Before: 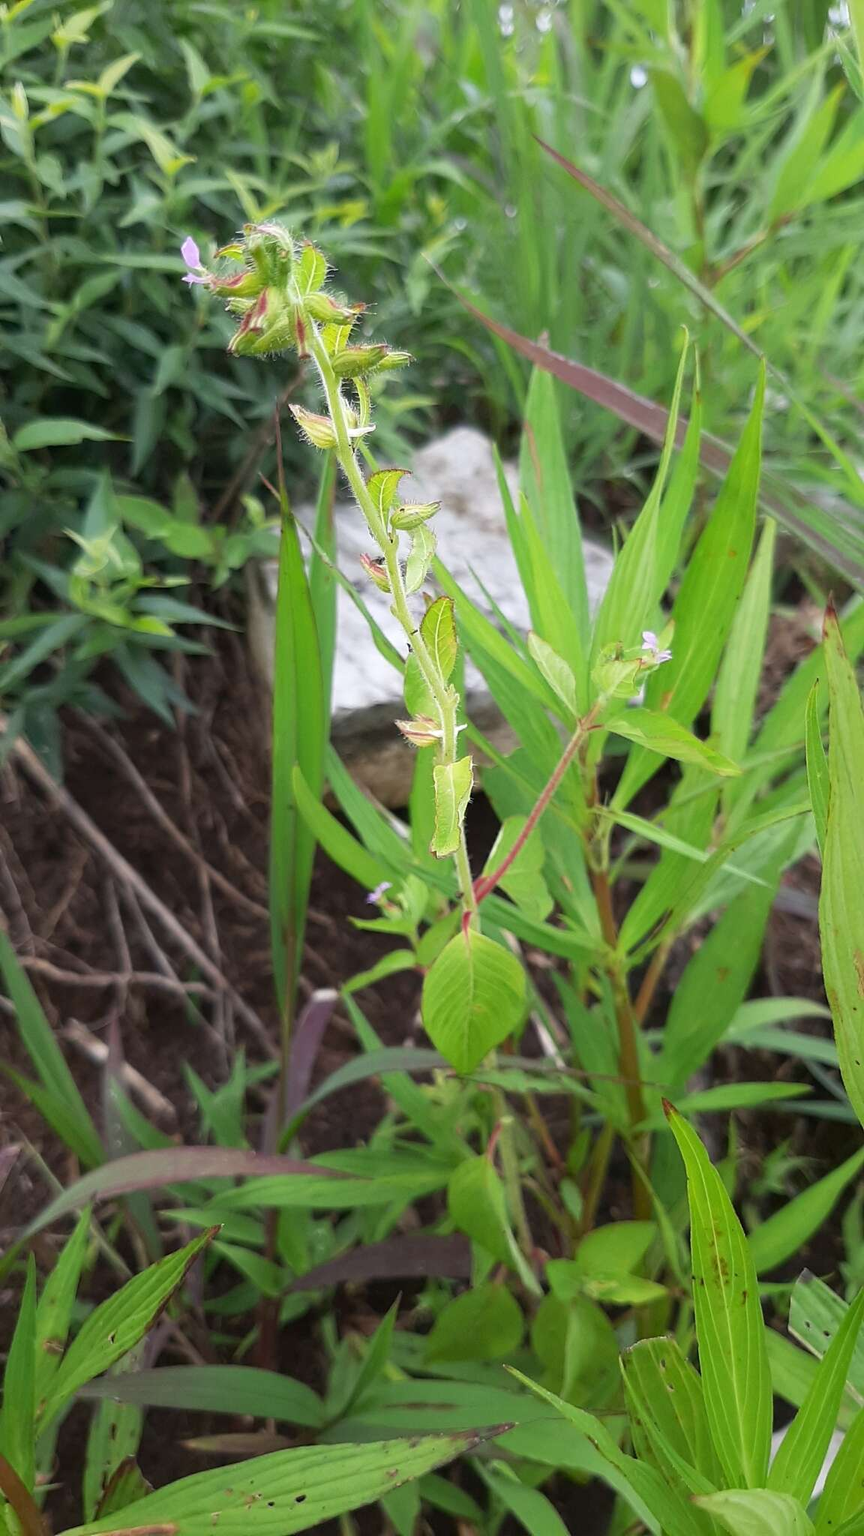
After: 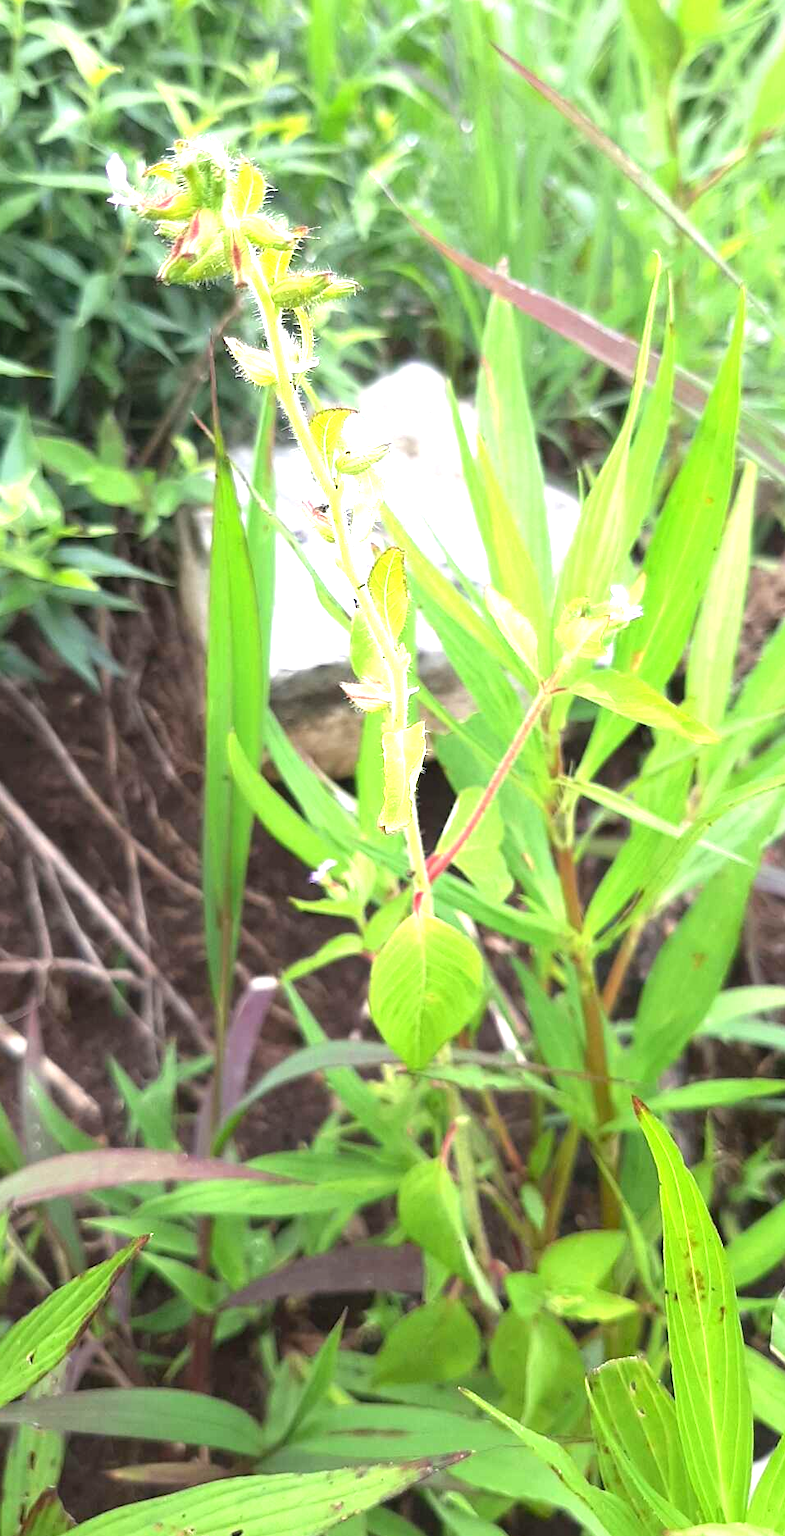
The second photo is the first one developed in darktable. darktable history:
crop: left 9.777%, top 6.292%, right 6.978%, bottom 2.214%
exposure: black level correction 0, exposure 1.388 EV, compensate highlight preservation false
